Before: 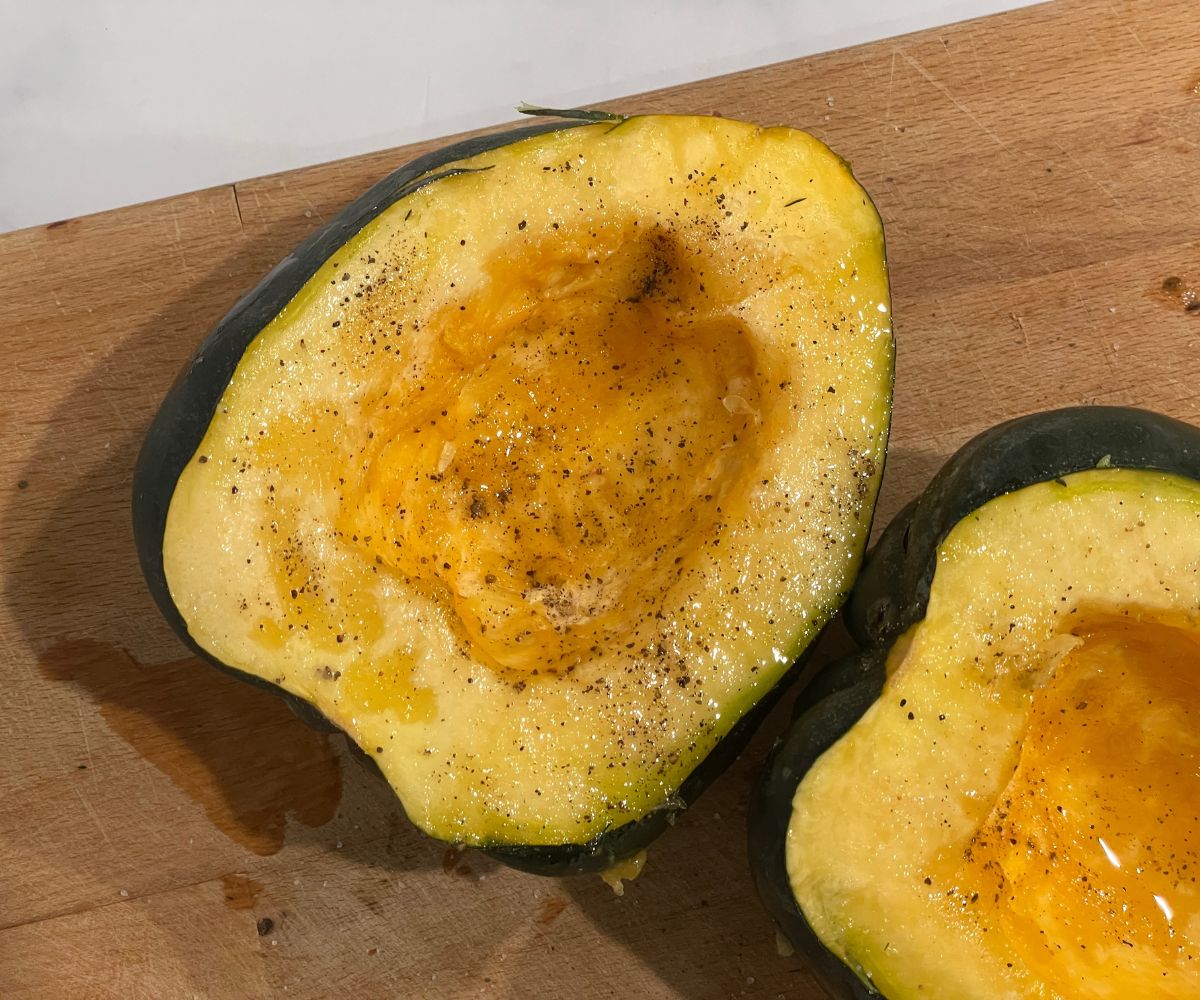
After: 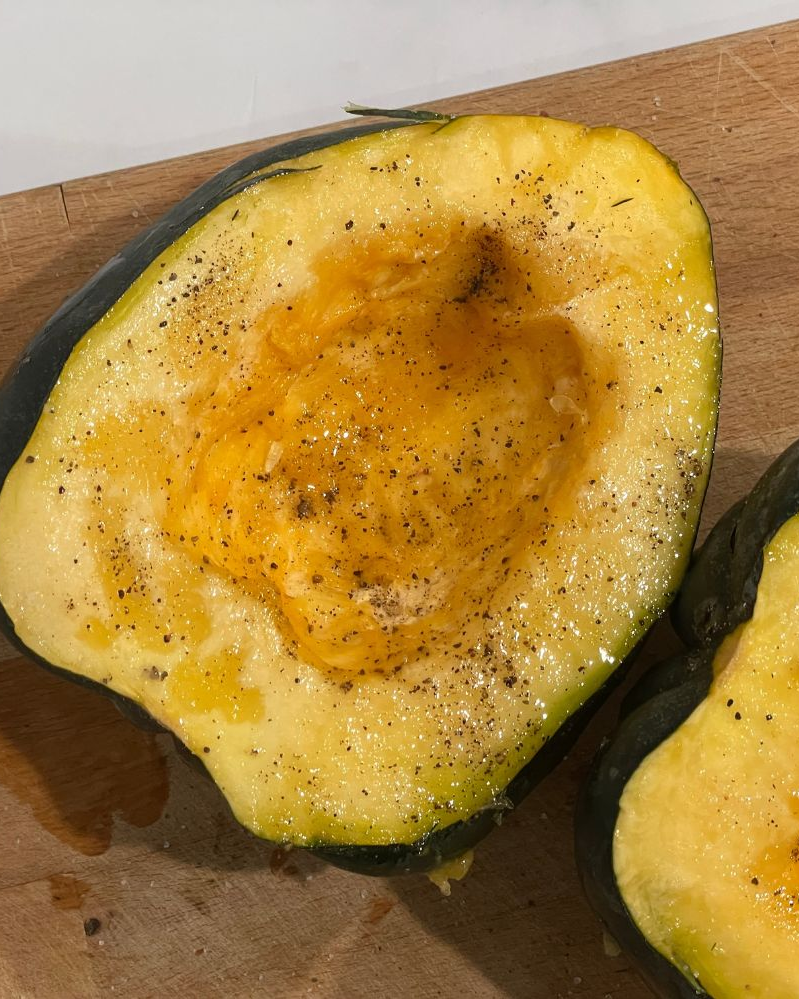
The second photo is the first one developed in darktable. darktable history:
crop and rotate: left 14.456%, right 18.879%
